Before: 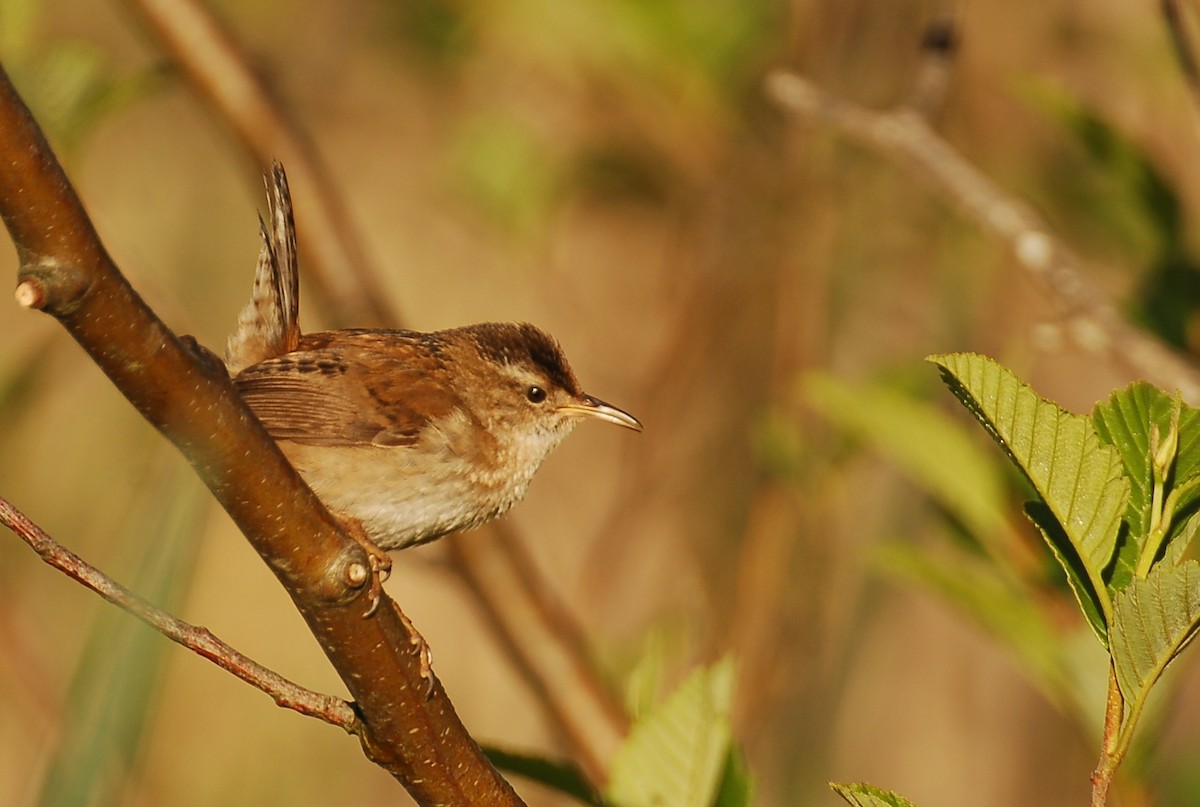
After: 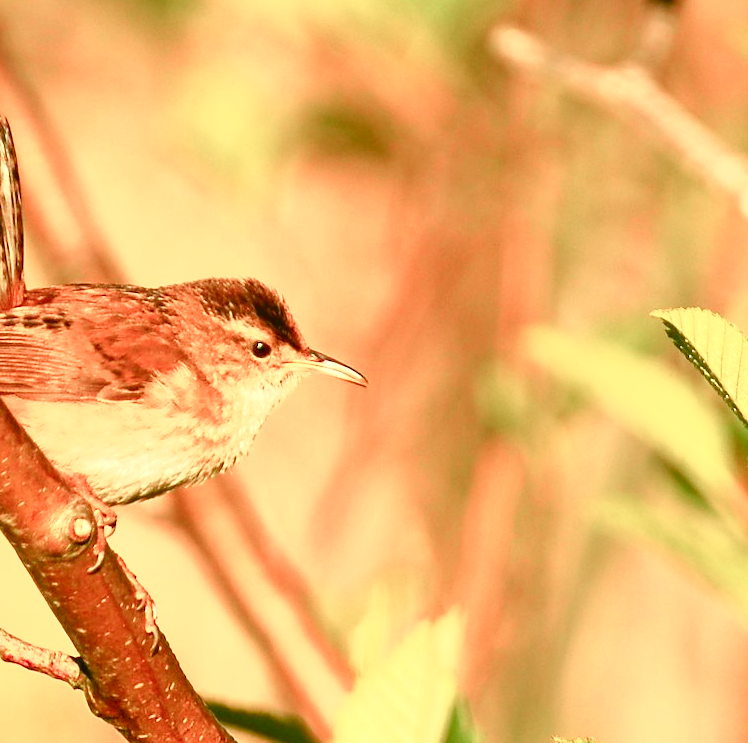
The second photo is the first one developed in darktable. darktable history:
contrast brightness saturation: contrast 0.1, brightness 0.03, saturation 0.09
tone curve: curves: ch0 [(0.003, 0.029) (0.037, 0.036) (0.149, 0.117) (0.297, 0.318) (0.422, 0.474) (0.531, 0.6) (0.743, 0.809) (0.889, 0.941) (1, 0.98)]; ch1 [(0, 0) (0.305, 0.325) (0.453, 0.437) (0.482, 0.479) (0.501, 0.5) (0.506, 0.503) (0.564, 0.578) (0.587, 0.625) (0.666, 0.727) (1, 1)]; ch2 [(0, 0) (0.323, 0.277) (0.408, 0.399) (0.45, 0.48) (0.499, 0.502) (0.512, 0.523) (0.57, 0.595) (0.653, 0.671) (0.768, 0.744) (1, 1)], color space Lab, independent channels, preserve colors none
color balance rgb: perceptual saturation grading › global saturation 20%, perceptual saturation grading › highlights -50%, perceptual saturation grading › shadows 30%
exposure: exposure 1.089 EV, compensate highlight preservation false
crop and rotate: left 22.918%, top 5.629%, right 14.711%, bottom 2.247%
